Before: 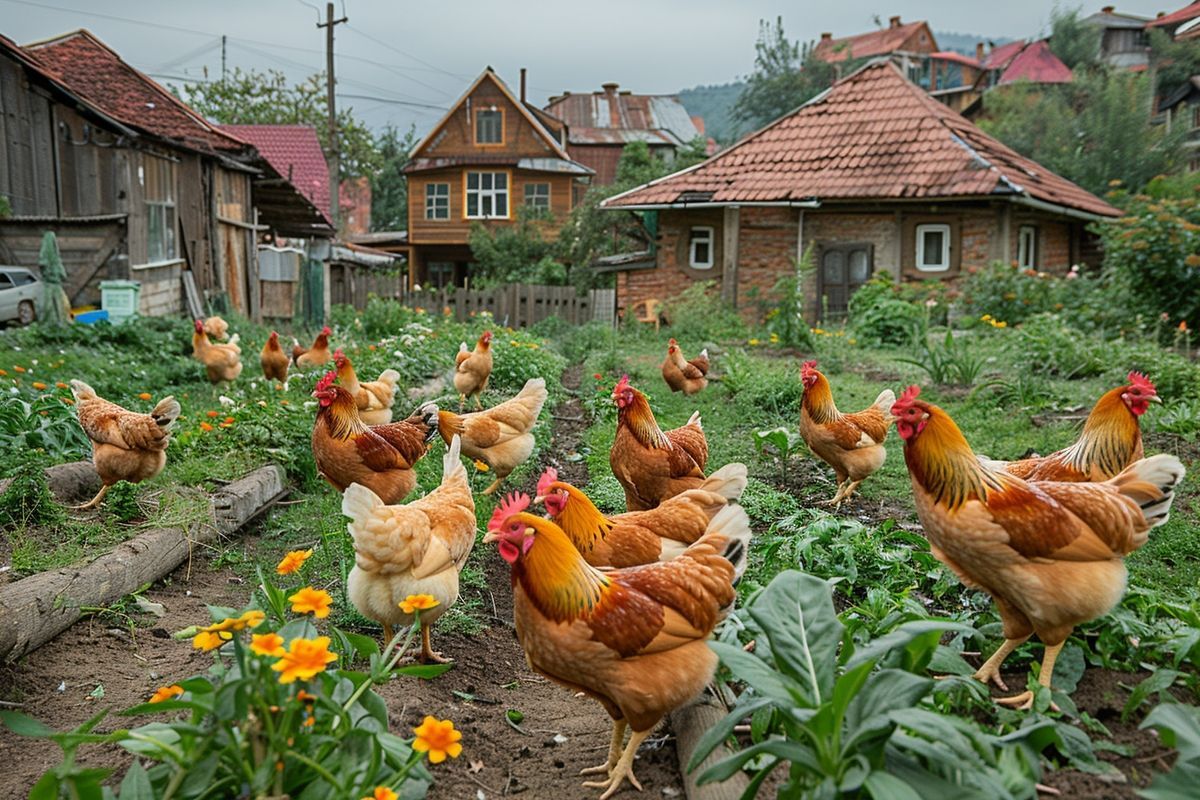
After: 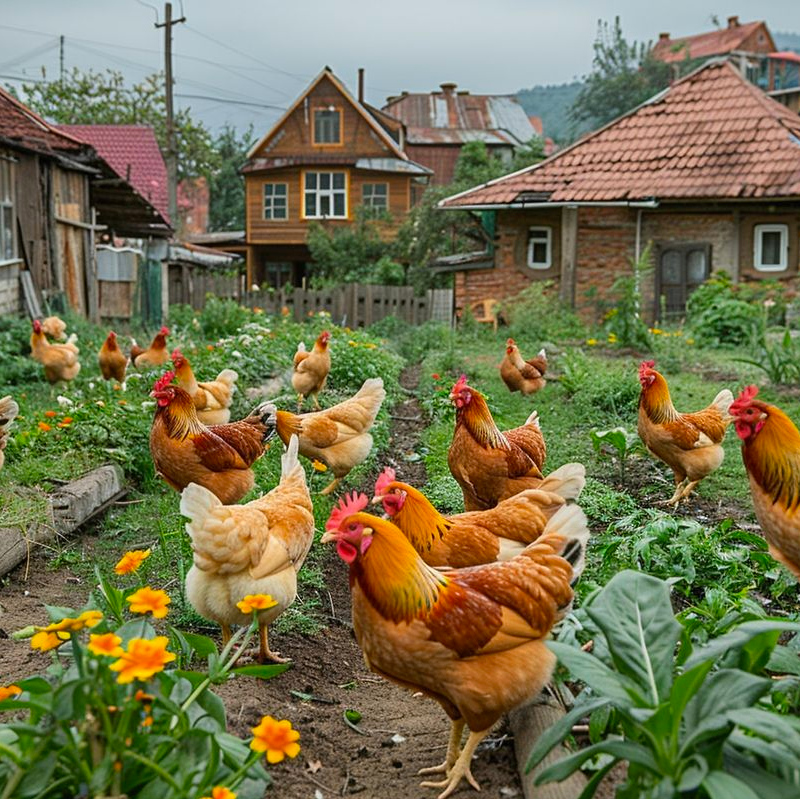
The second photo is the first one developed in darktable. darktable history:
crop and rotate: left 13.537%, right 19.796%
color balance: output saturation 110%
